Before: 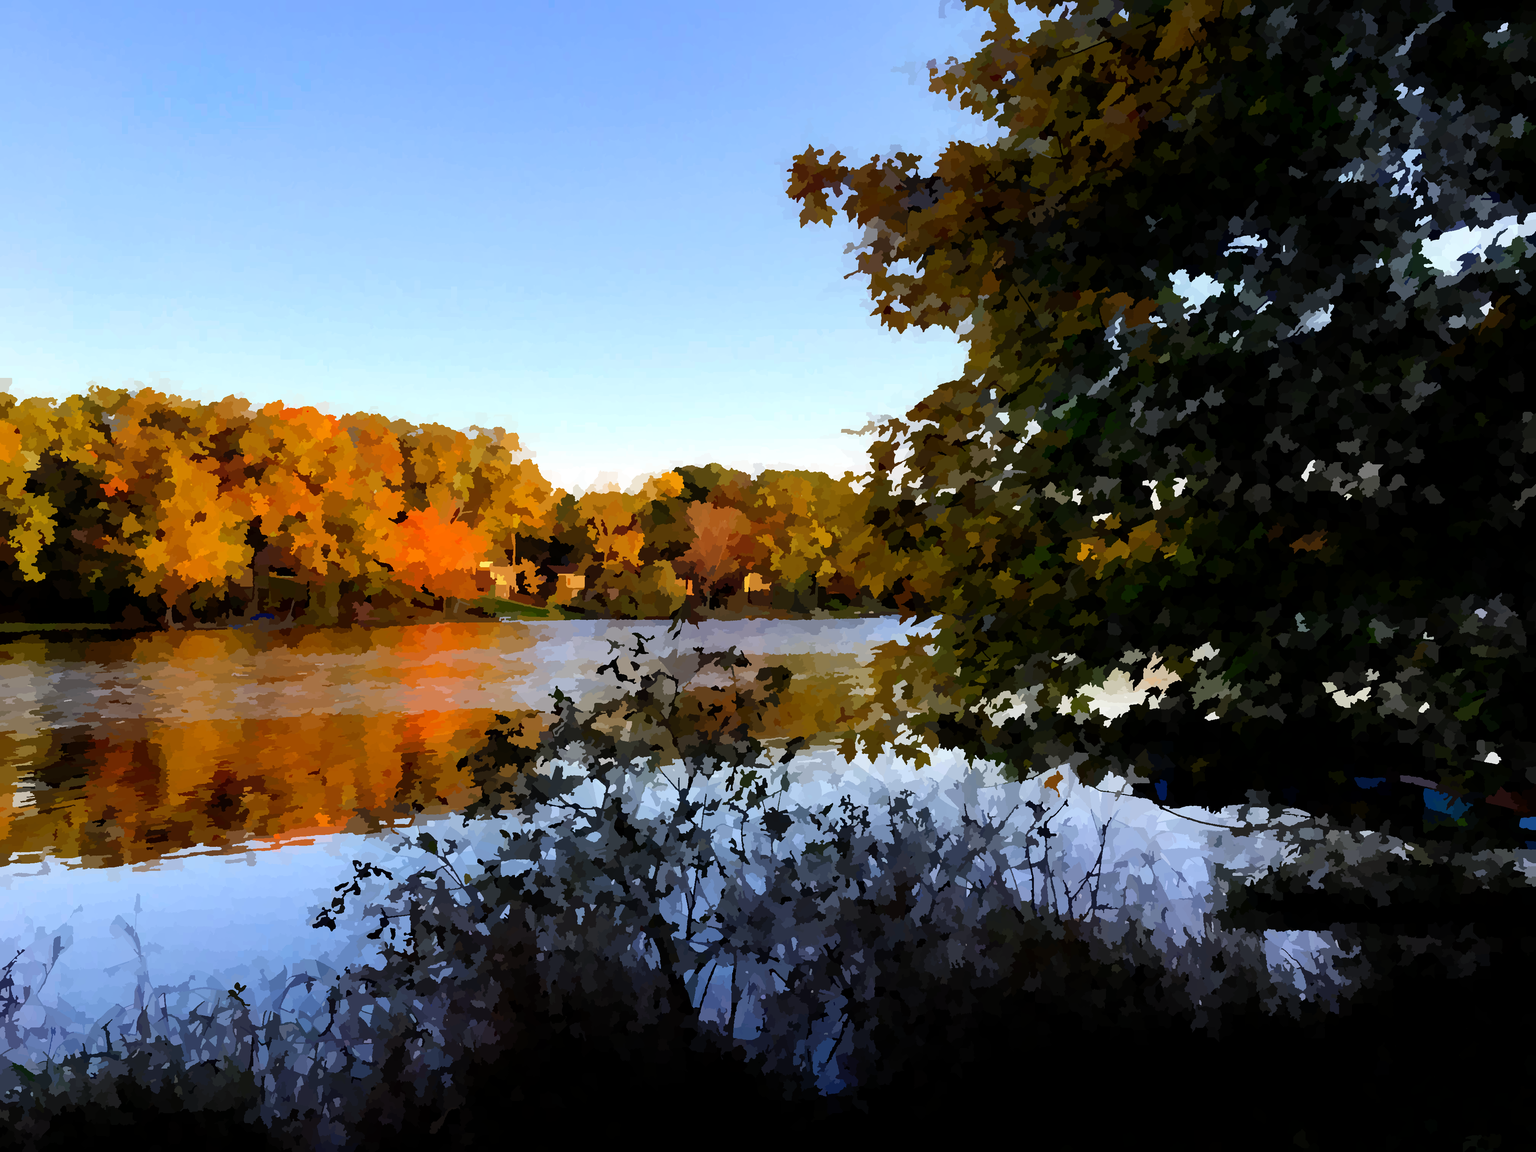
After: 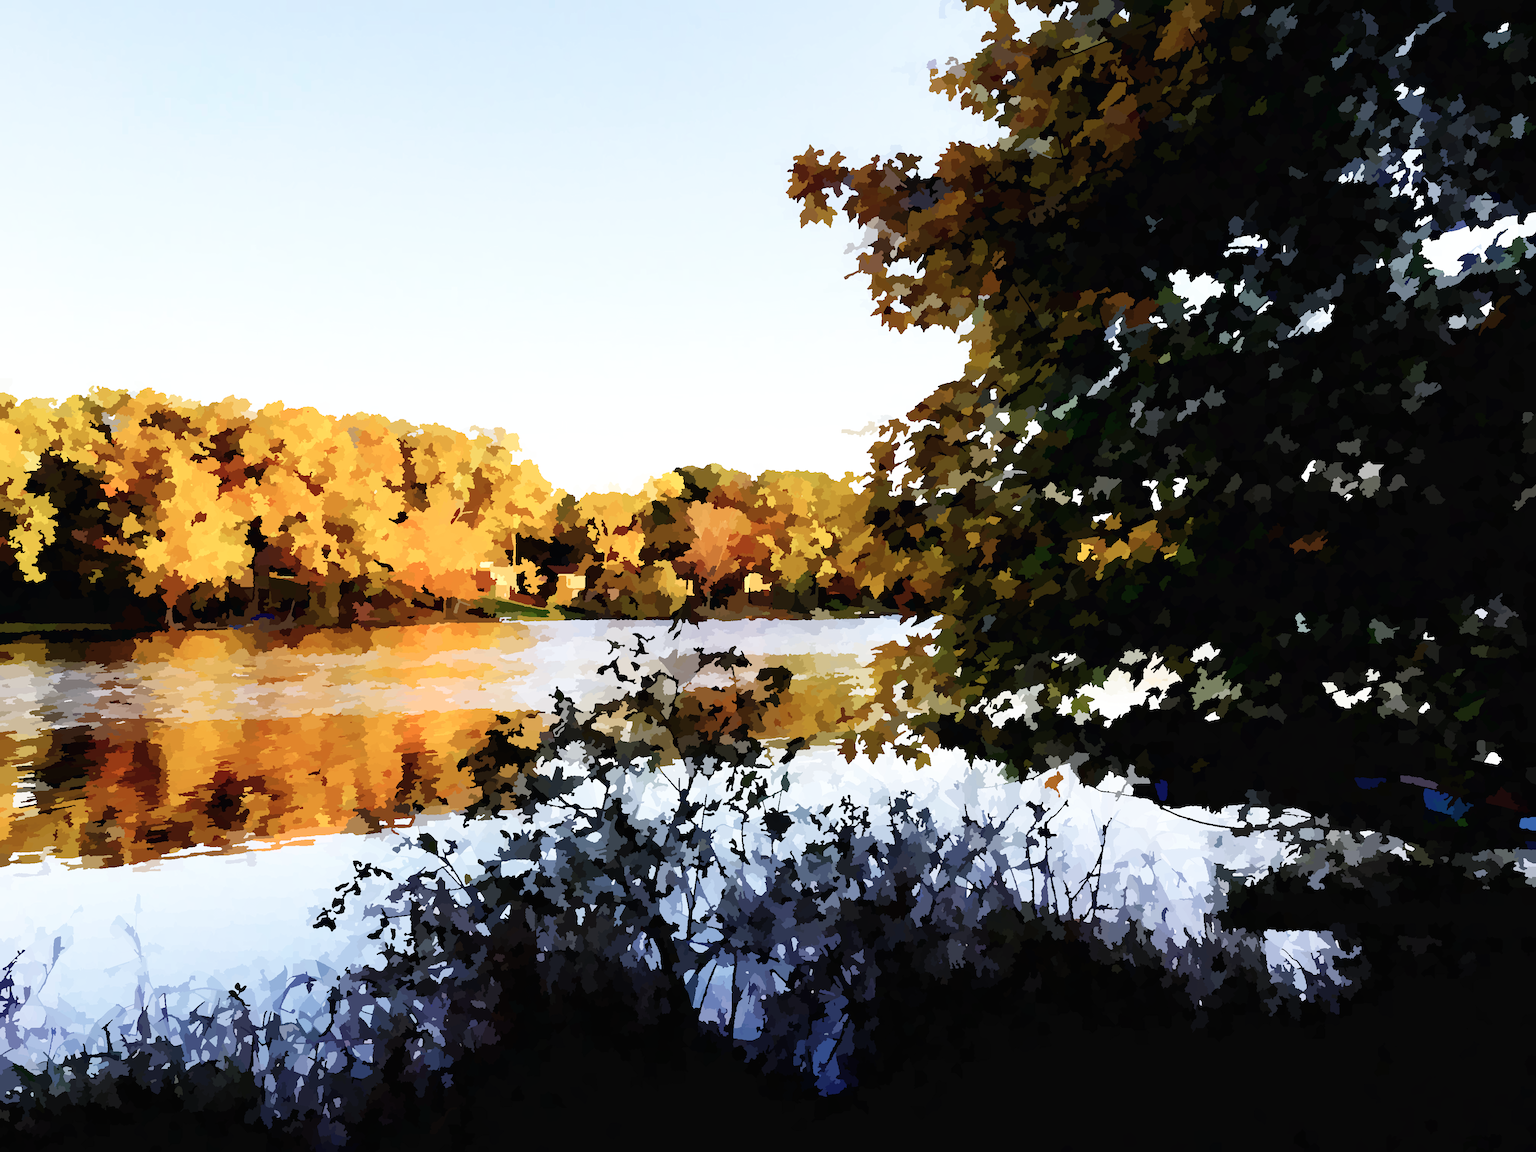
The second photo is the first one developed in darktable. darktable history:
exposure: exposure -0.04 EV, compensate highlight preservation false
base curve: curves: ch0 [(0, 0.003) (0.001, 0.002) (0.006, 0.004) (0.02, 0.022) (0.048, 0.086) (0.094, 0.234) (0.162, 0.431) (0.258, 0.629) (0.385, 0.8) (0.548, 0.918) (0.751, 0.988) (1, 1)], preserve colors none
contrast brightness saturation: contrast 0.1, saturation -0.3
